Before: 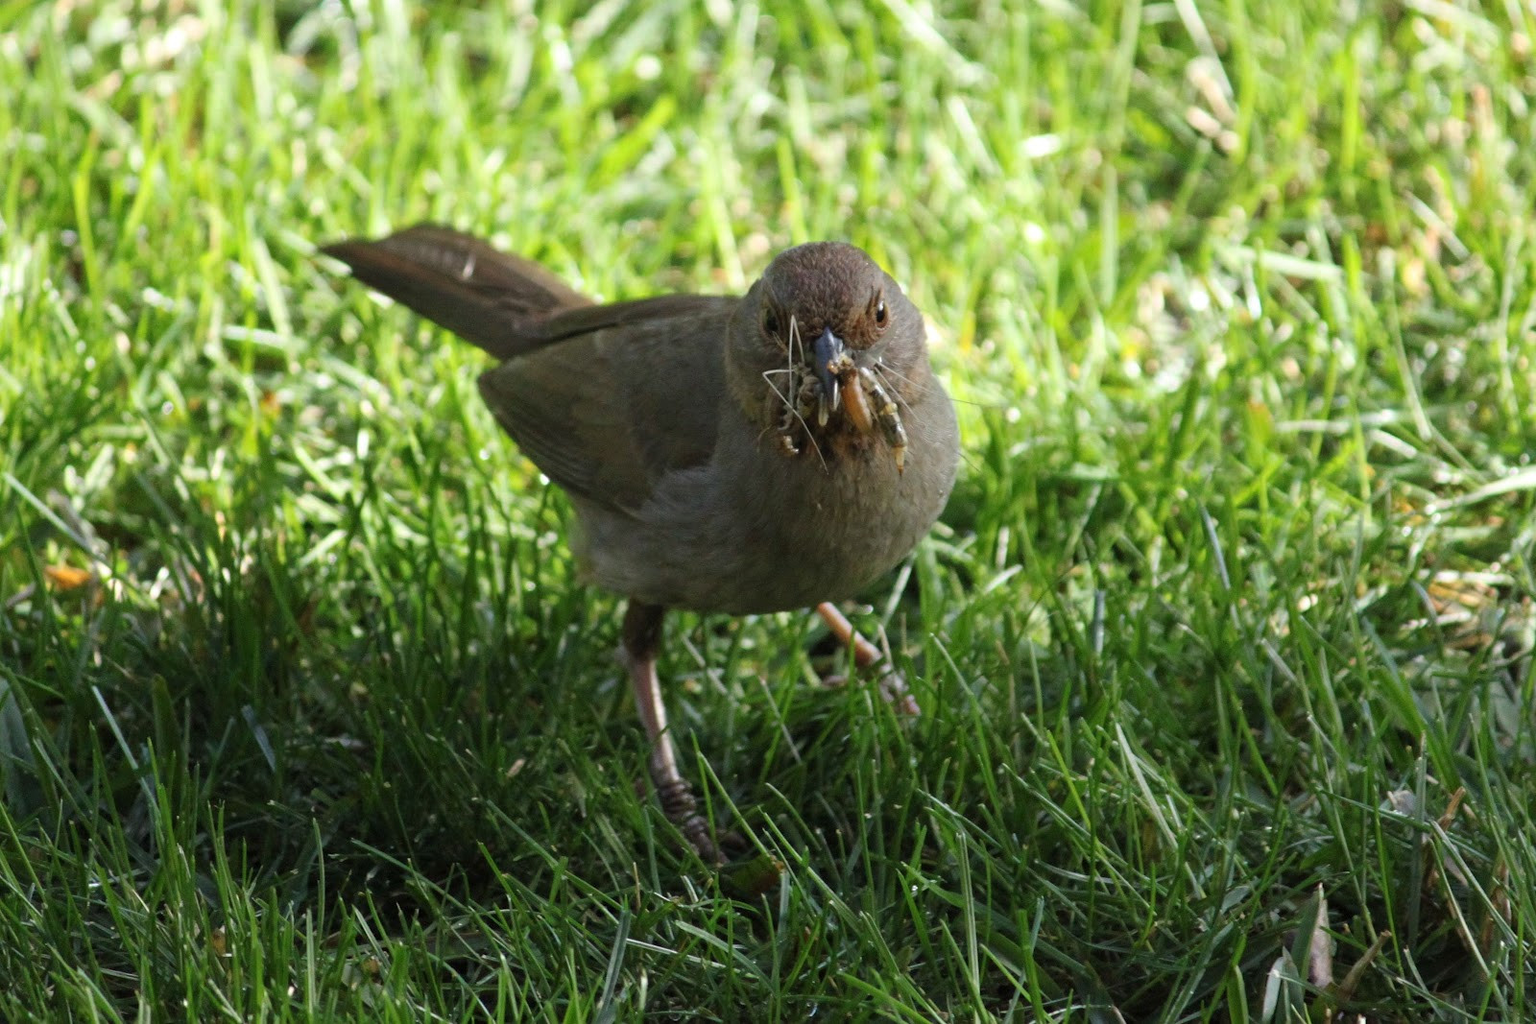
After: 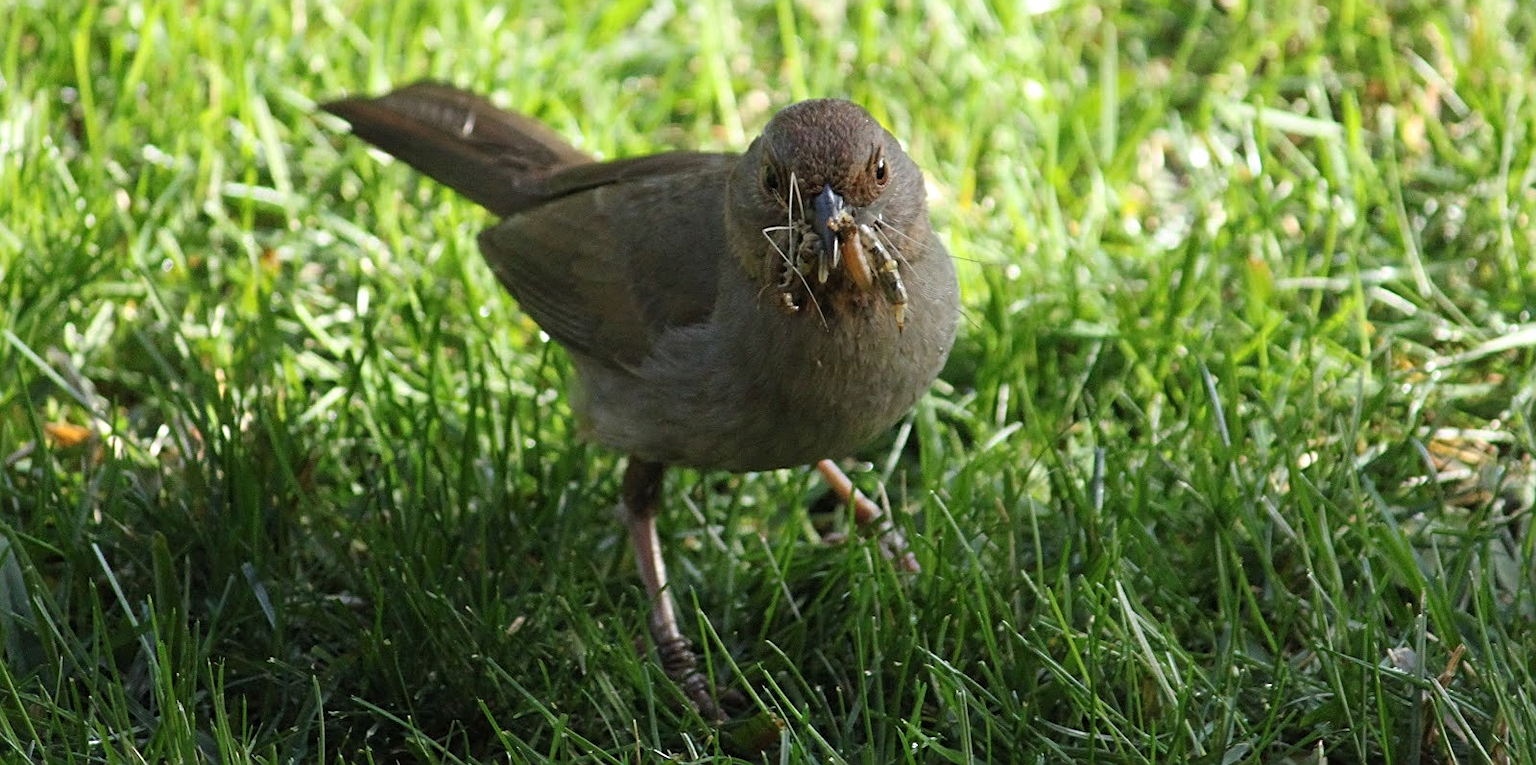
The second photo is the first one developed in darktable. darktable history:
sharpen: on, module defaults
crop: top 13.965%, bottom 11.281%
